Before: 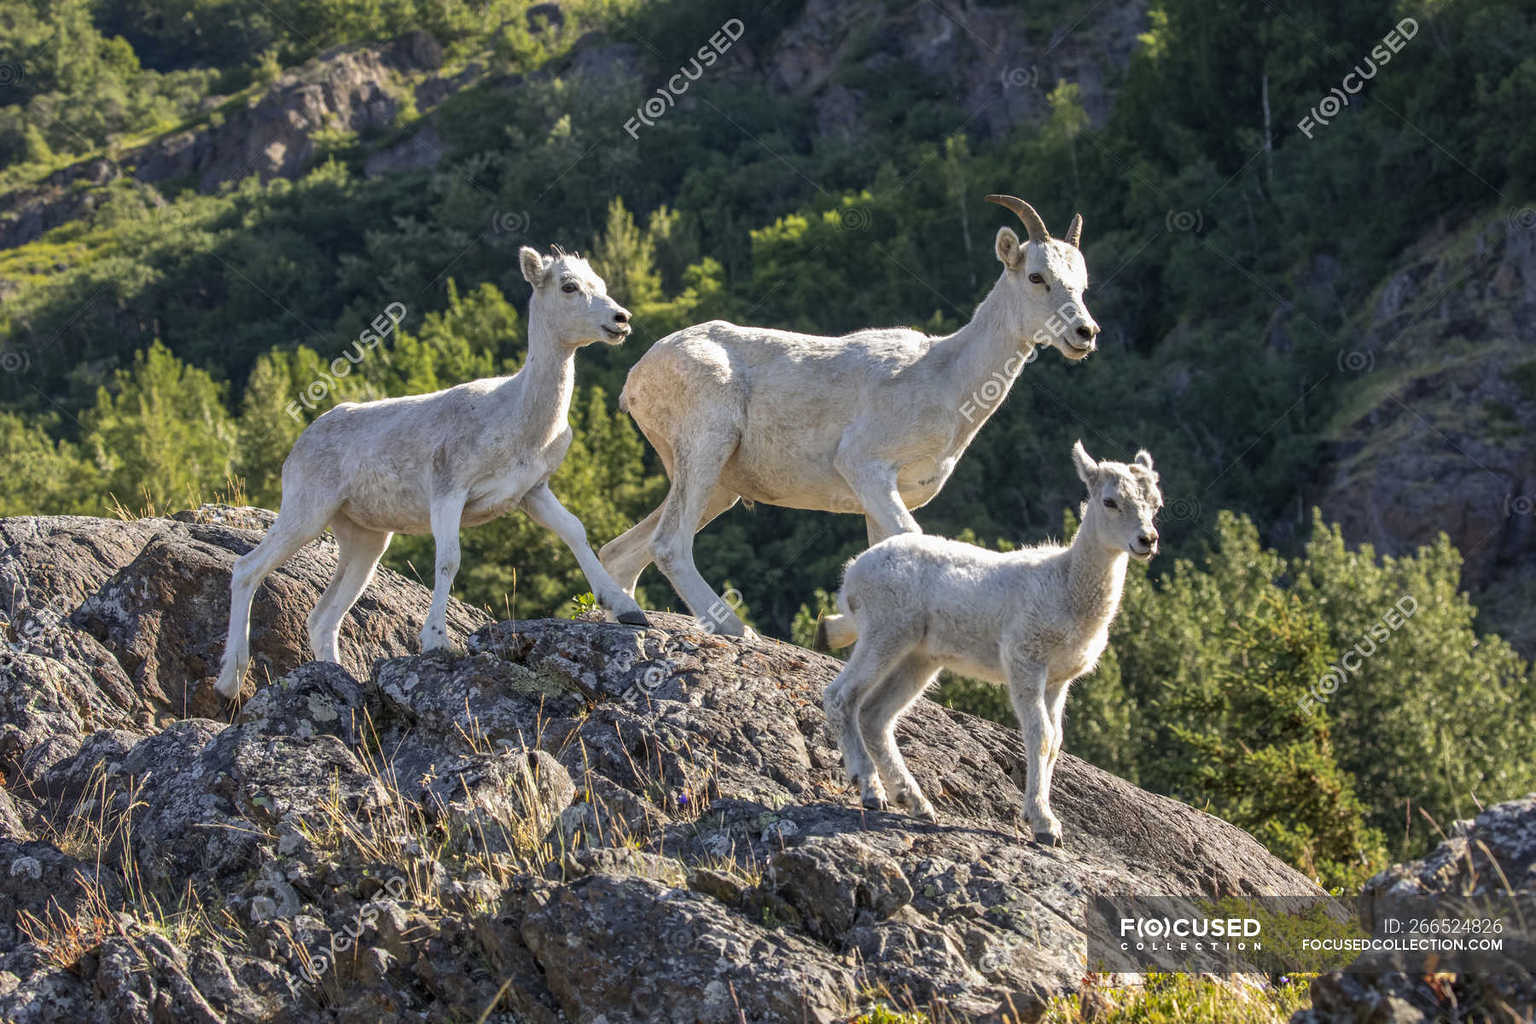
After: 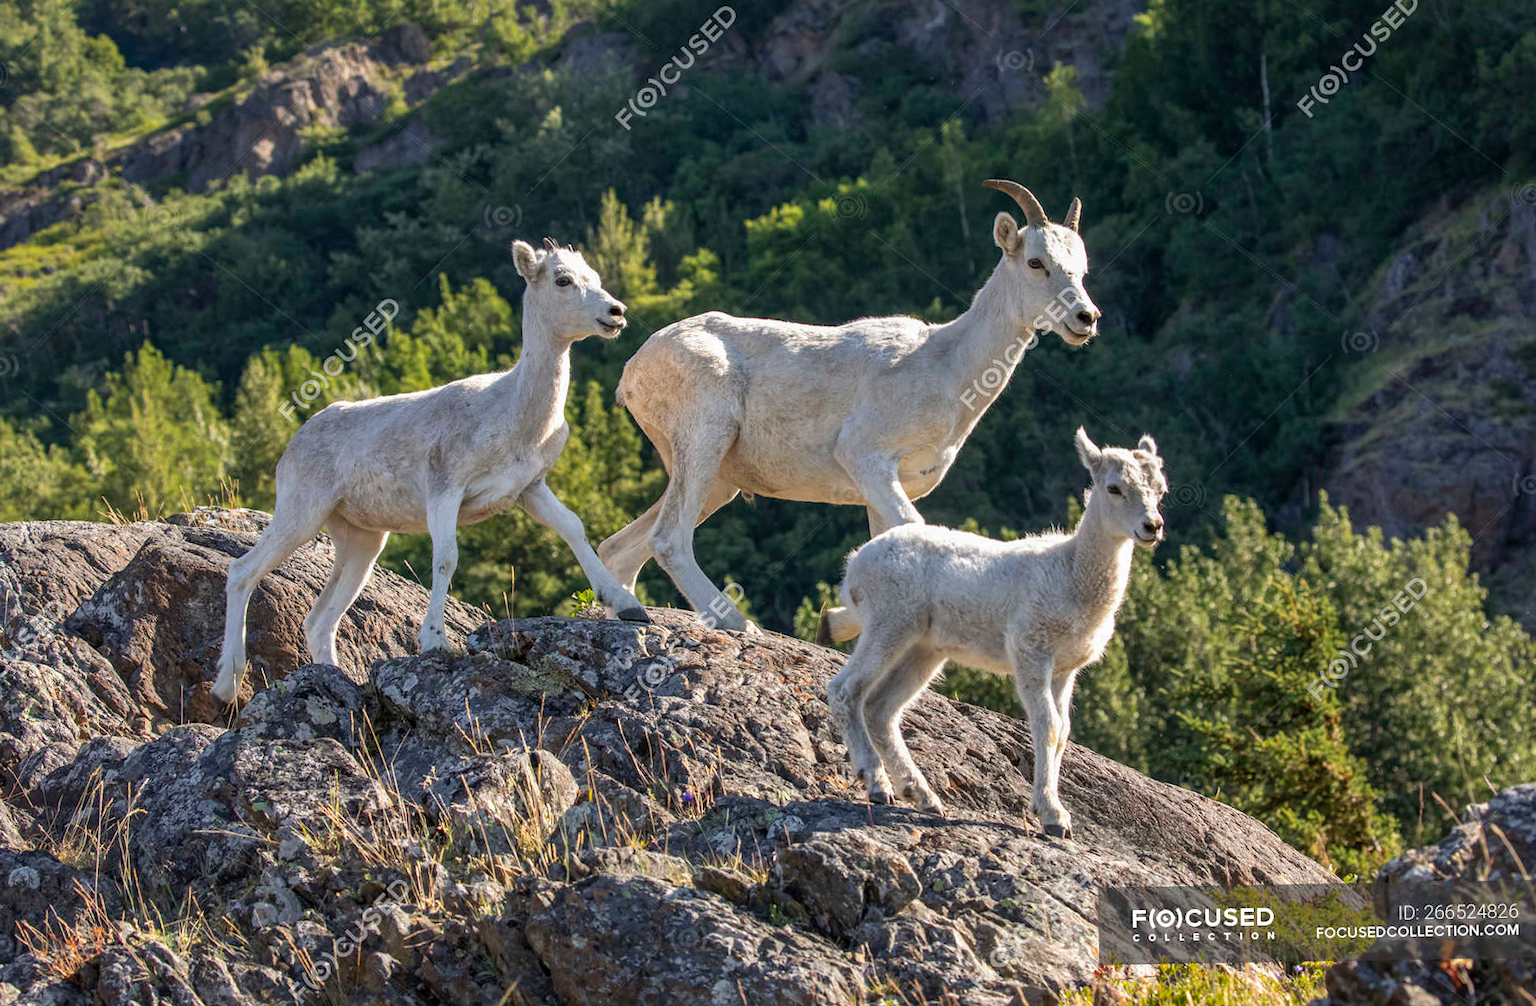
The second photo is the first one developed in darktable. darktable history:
rotate and perspective: rotation -1°, crop left 0.011, crop right 0.989, crop top 0.025, crop bottom 0.975
crop: top 0.05%, bottom 0.098%
